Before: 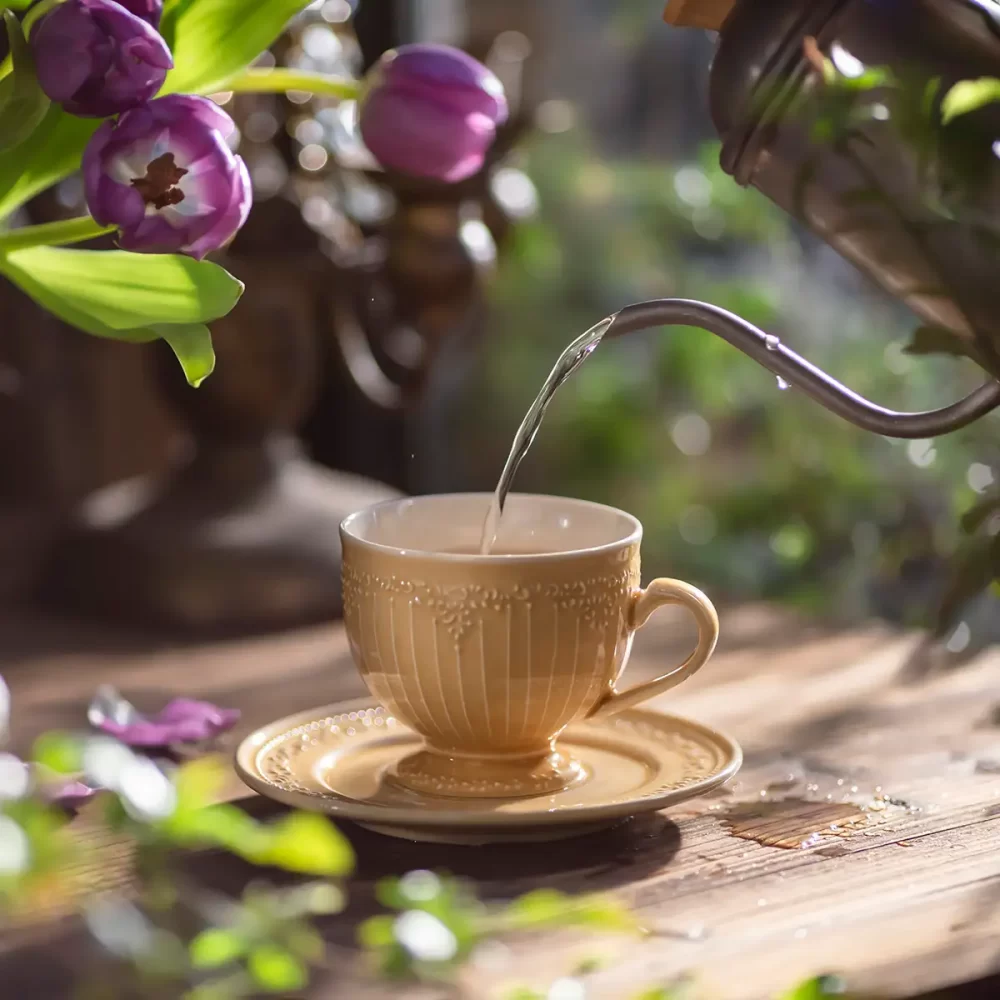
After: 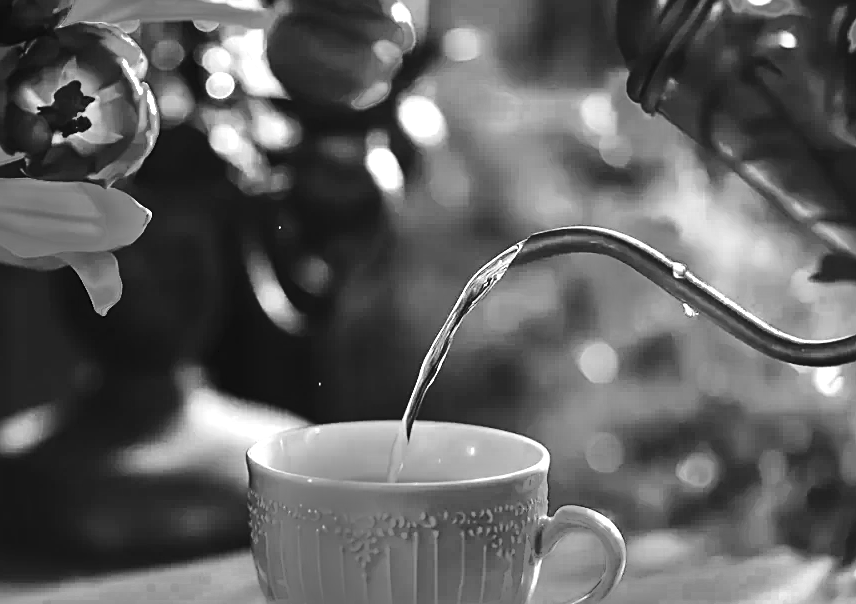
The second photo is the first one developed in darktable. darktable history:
crop and rotate: left 9.345%, top 7.22%, right 4.982%, bottom 32.331%
sharpen: on, module defaults
contrast brightness saturation: contrast 0.4, brightness 0.05, saturation 0.25
tone curve: curves: ch0 [(0, 0) (0.003, 0.029) (0.011, 0.034) (0.025, 0.044) (0.044, 0.057) (0.069, 0.07) (0.1, 0.084) (0.136, 0.104) (0.177, 0.127) (0.224, 0.156) (0.277, 0.192) (0.335, 0.236) (0.399, 0.284) (0.468, 0.339) (0.543, 0.393) (0.623, 0.454) (0.709, 0.541) (0.801, 0.65) (0.898, 0.766) (1, 1)], preserve colors none
color balance rgb: linear chroma grading › global chroma 42%, perceptual saturation grading › global saturation 42%, perceptual brilliance grading › global brilliance 25%, global vibrance 33%
color correction: highlights a* 4.02, highlights b* 4.98, shadows a* -7.55, shadows b* 4.98
exposure: black level correction 0.001, exposure 0.5 EV, compensate exposure bias true, compensate highlight preservation false
monochrome: size 1
